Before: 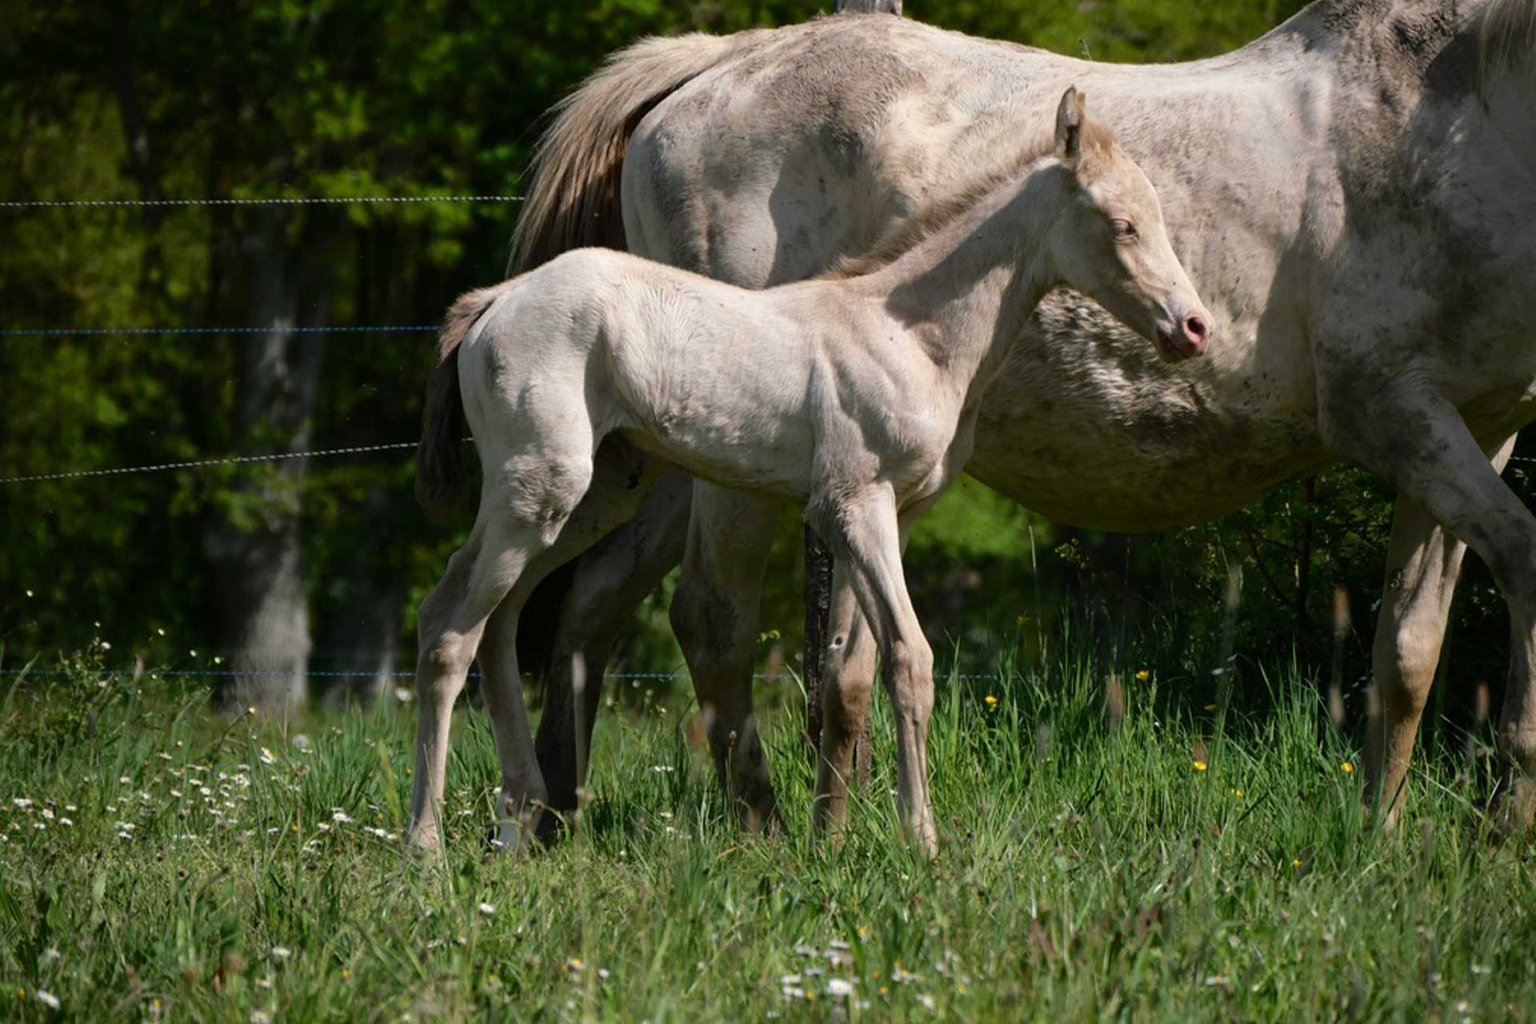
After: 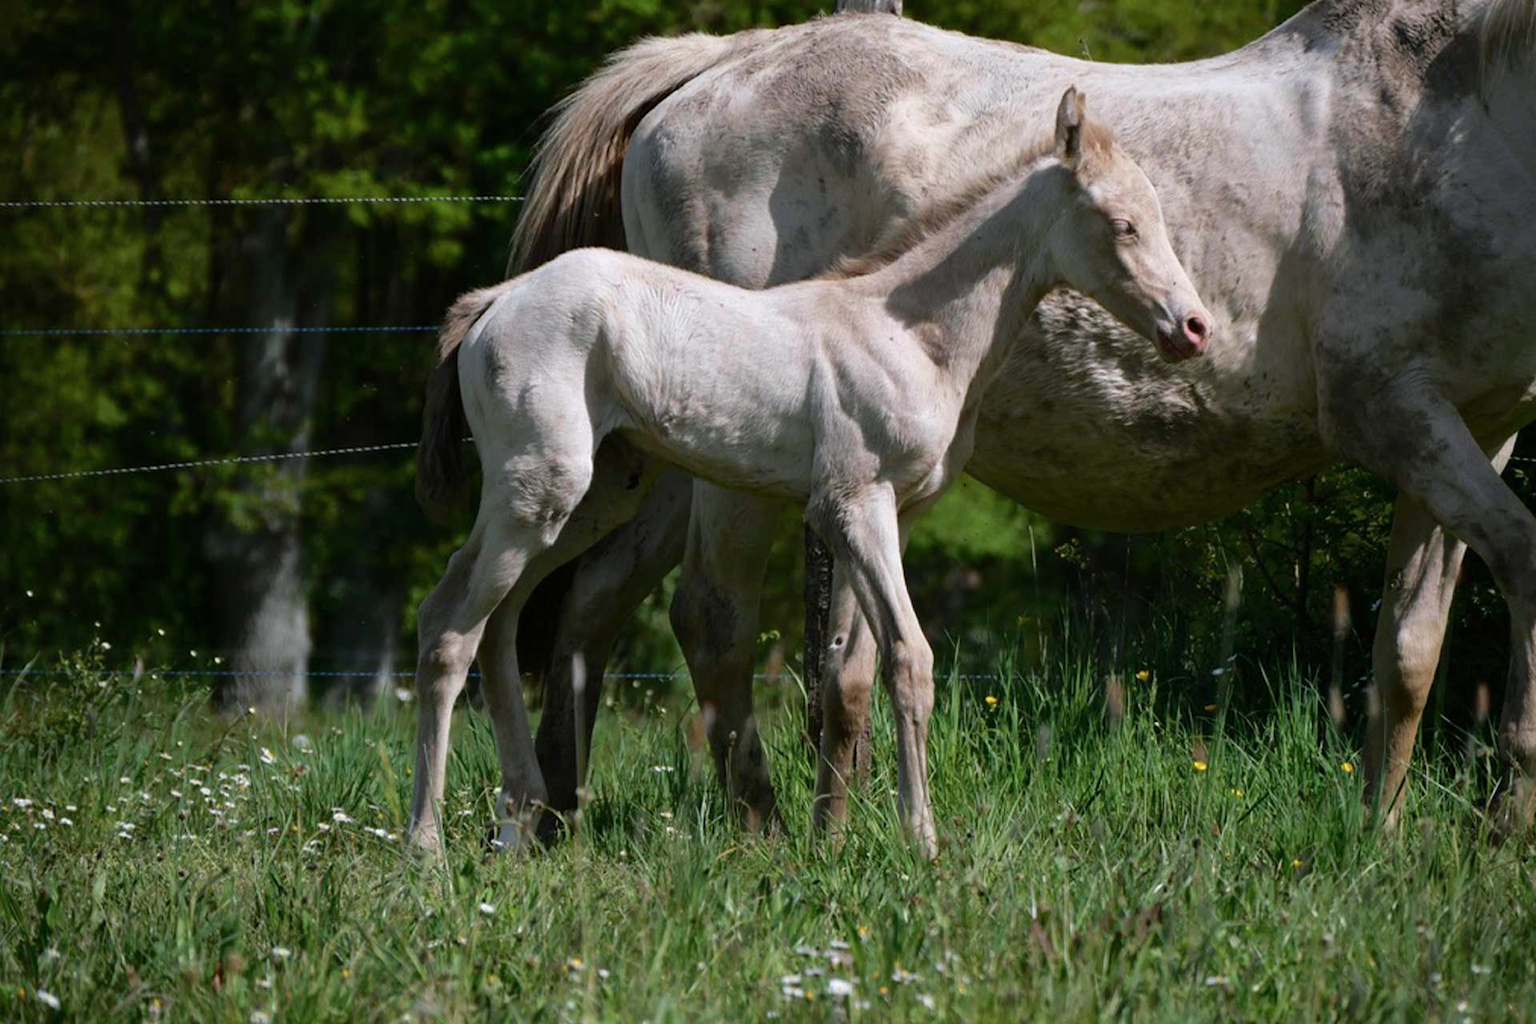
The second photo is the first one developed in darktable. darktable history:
exposure: exposure -0.021 EV, compensate highlight preservation false
color correction: highlights a* -0.772, highlights b* -8.92
